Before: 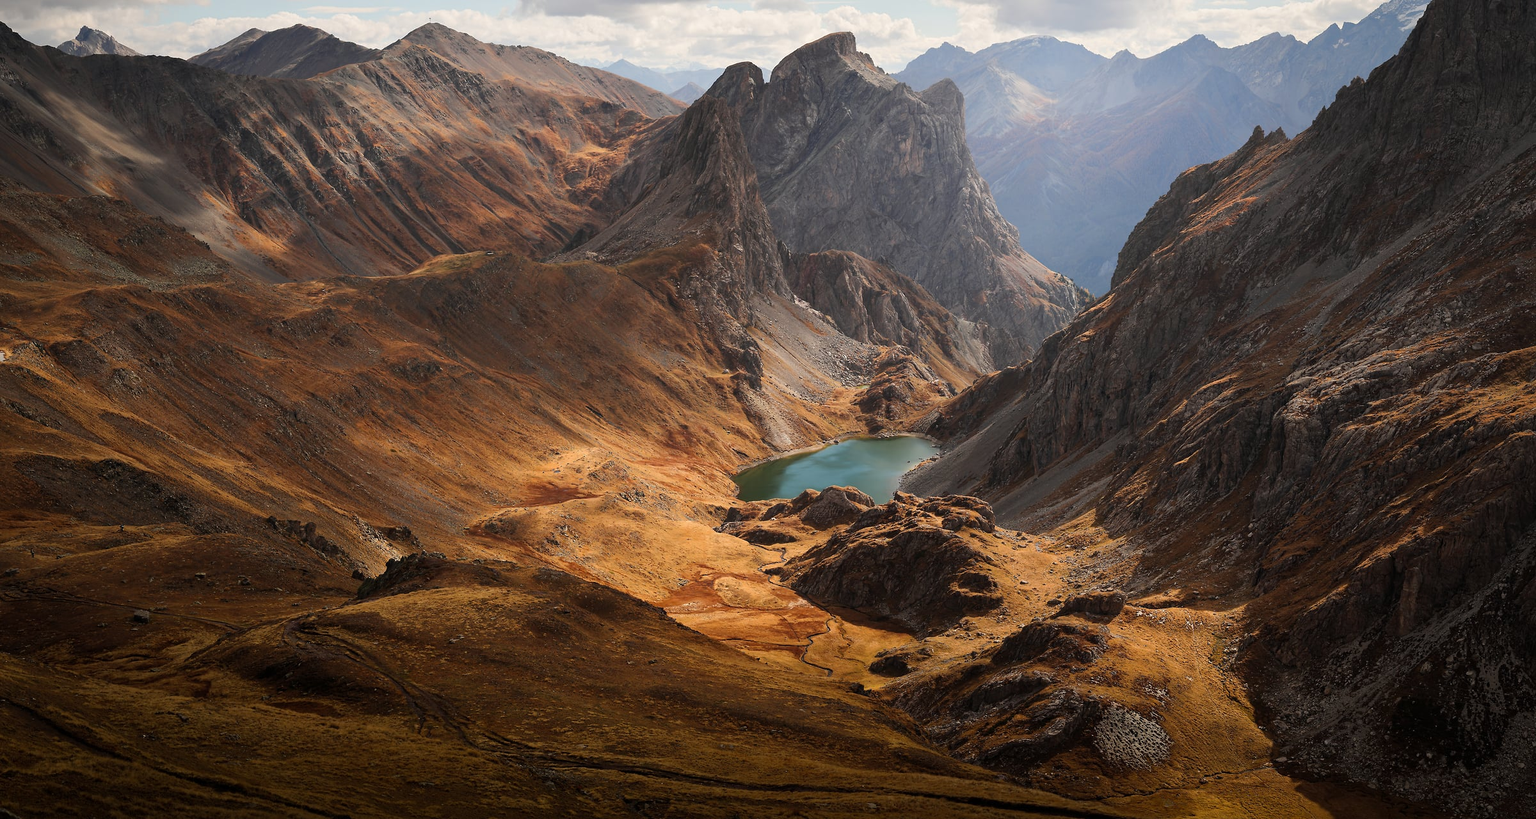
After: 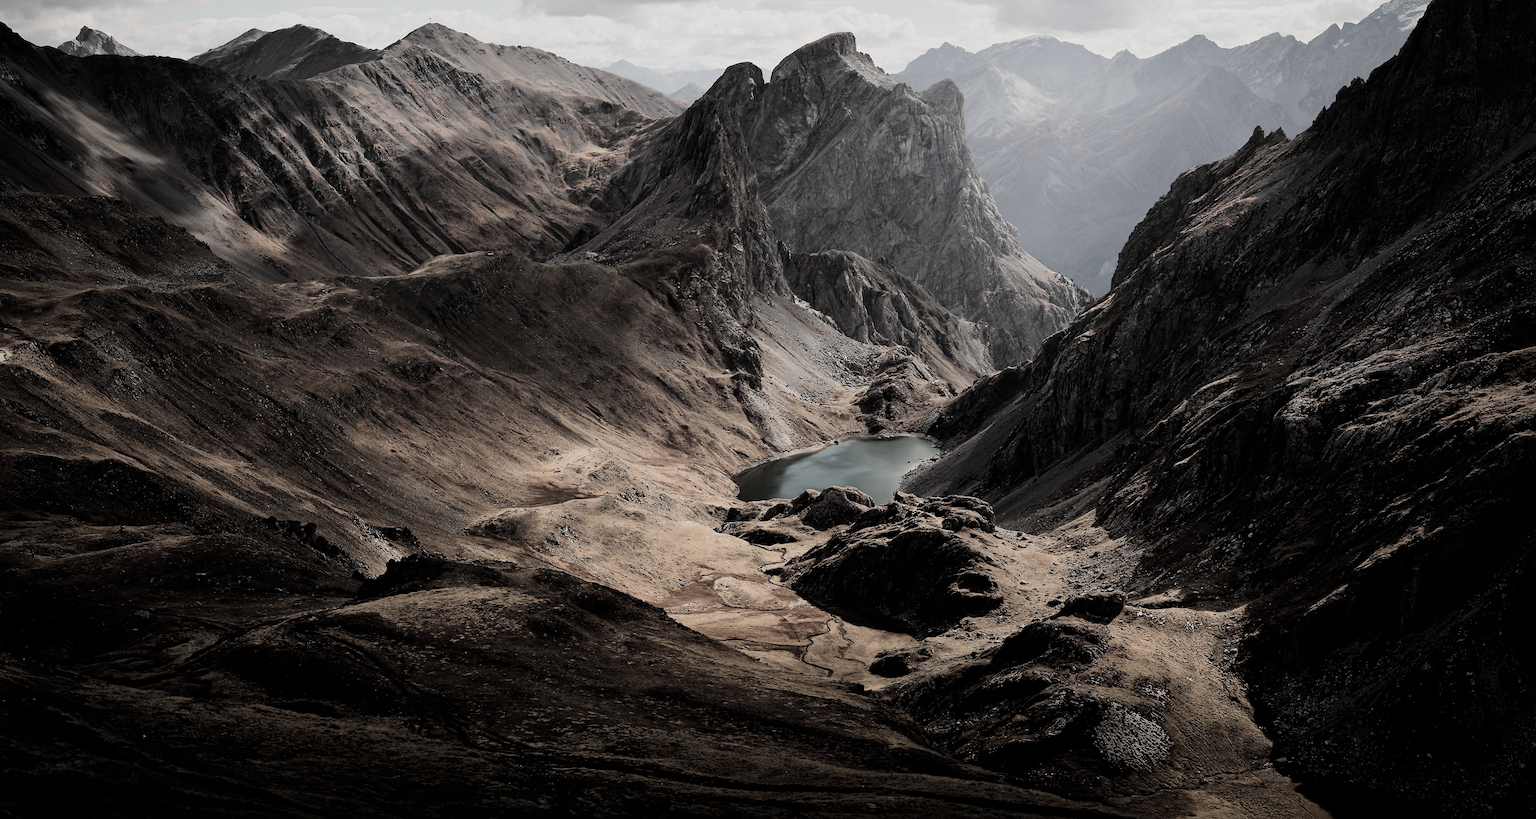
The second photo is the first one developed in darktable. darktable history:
color zones: curves: ch1 [(0, 0.153) (0.143, 0.15) (0.286, 0.151) (0.429, 0.152) (0.571, 0.152) (0.714, 0.151) (0.857, 0.151) (1, 0.153)]
exposure: compensate highlight preservation false
filmic rgb: black relative exposure -5 EV, hardness 2.88, contrast 1.4, highlights saturation mix -30%
